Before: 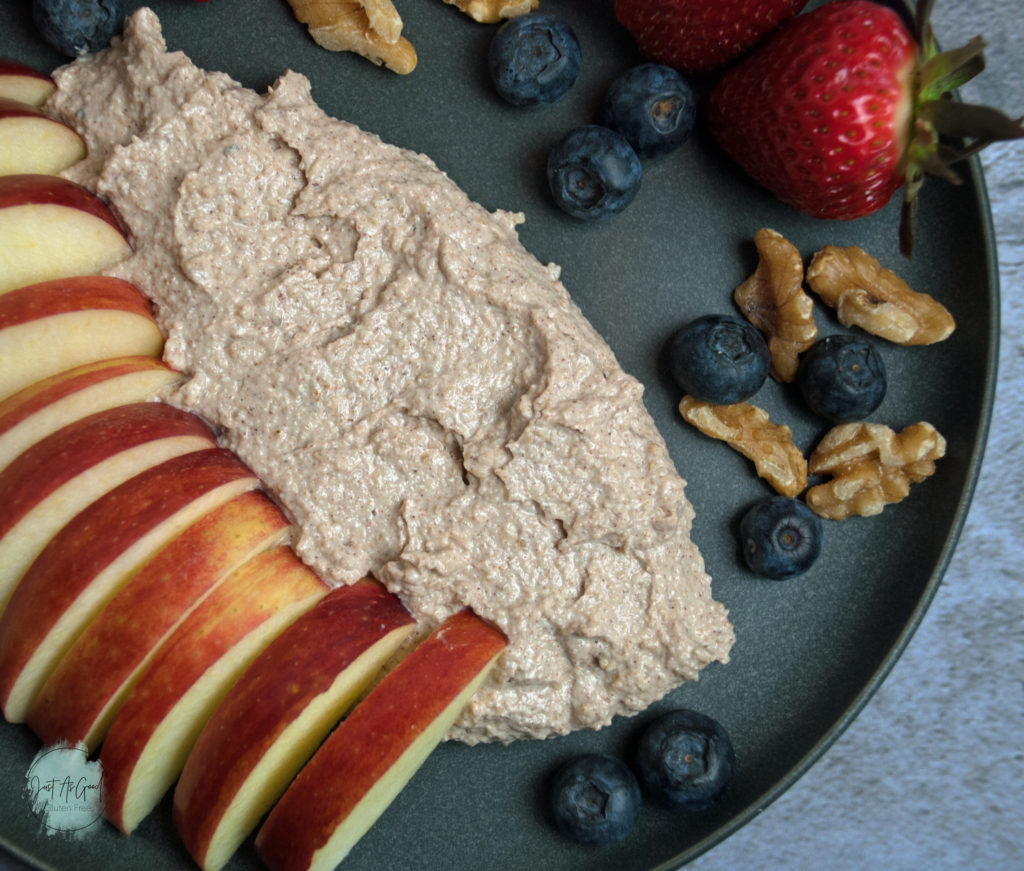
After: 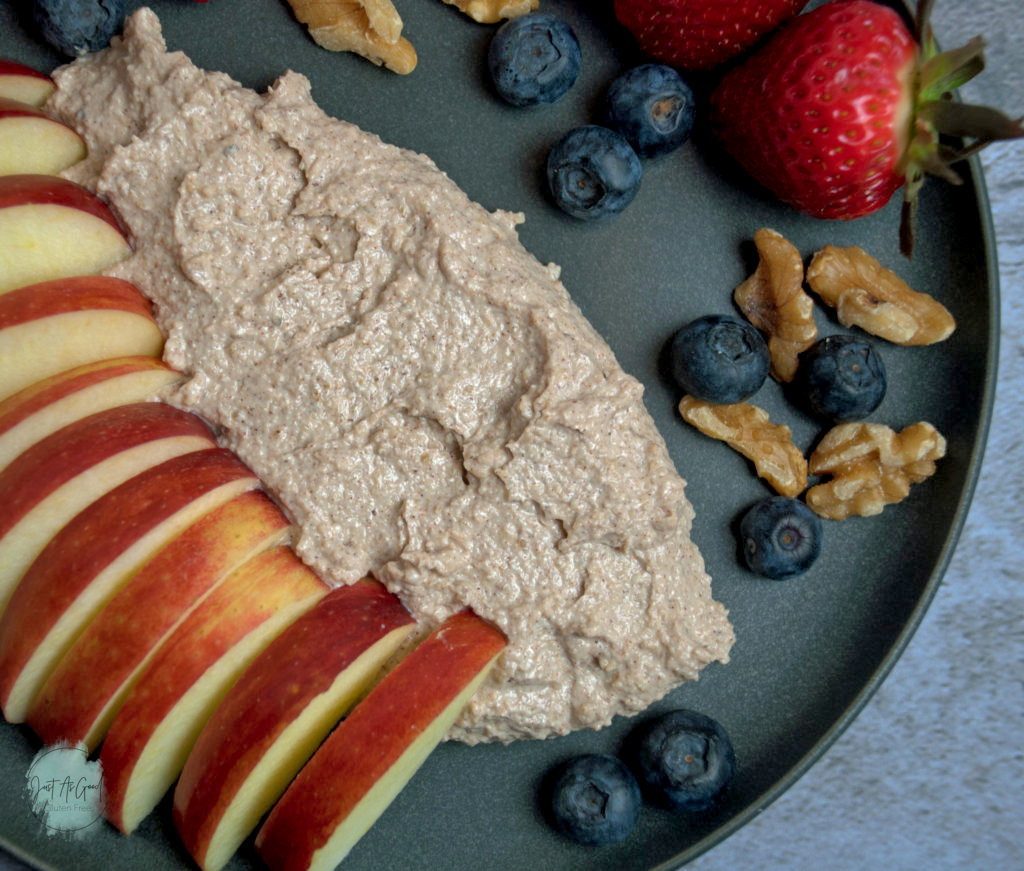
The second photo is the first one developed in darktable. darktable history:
shadows and highlights: on, module defaults
exposure: black level correction 0.004, exposure 0.017 EV, compensate highlight preservation false
